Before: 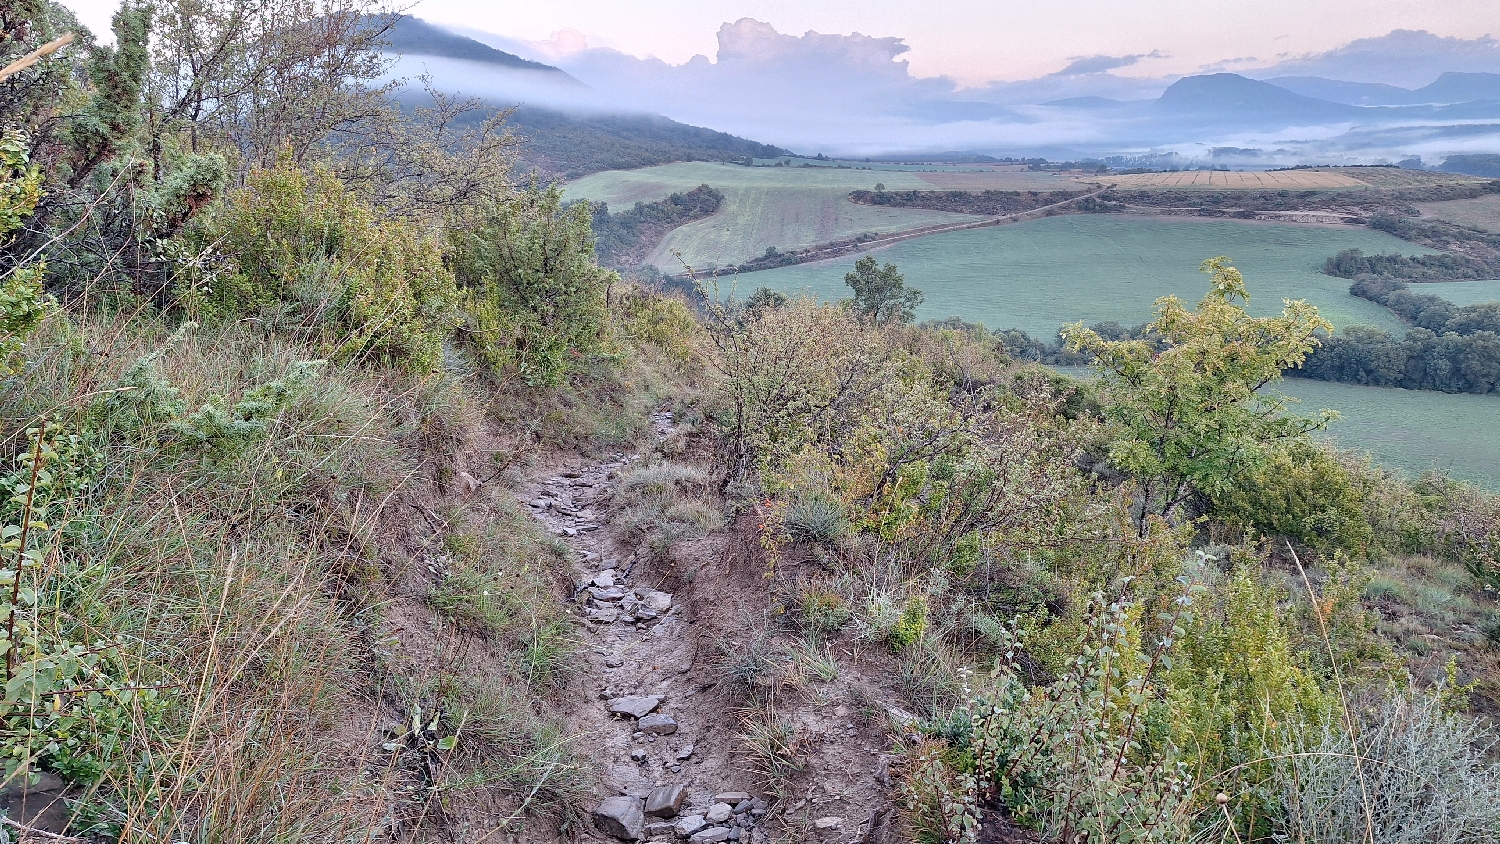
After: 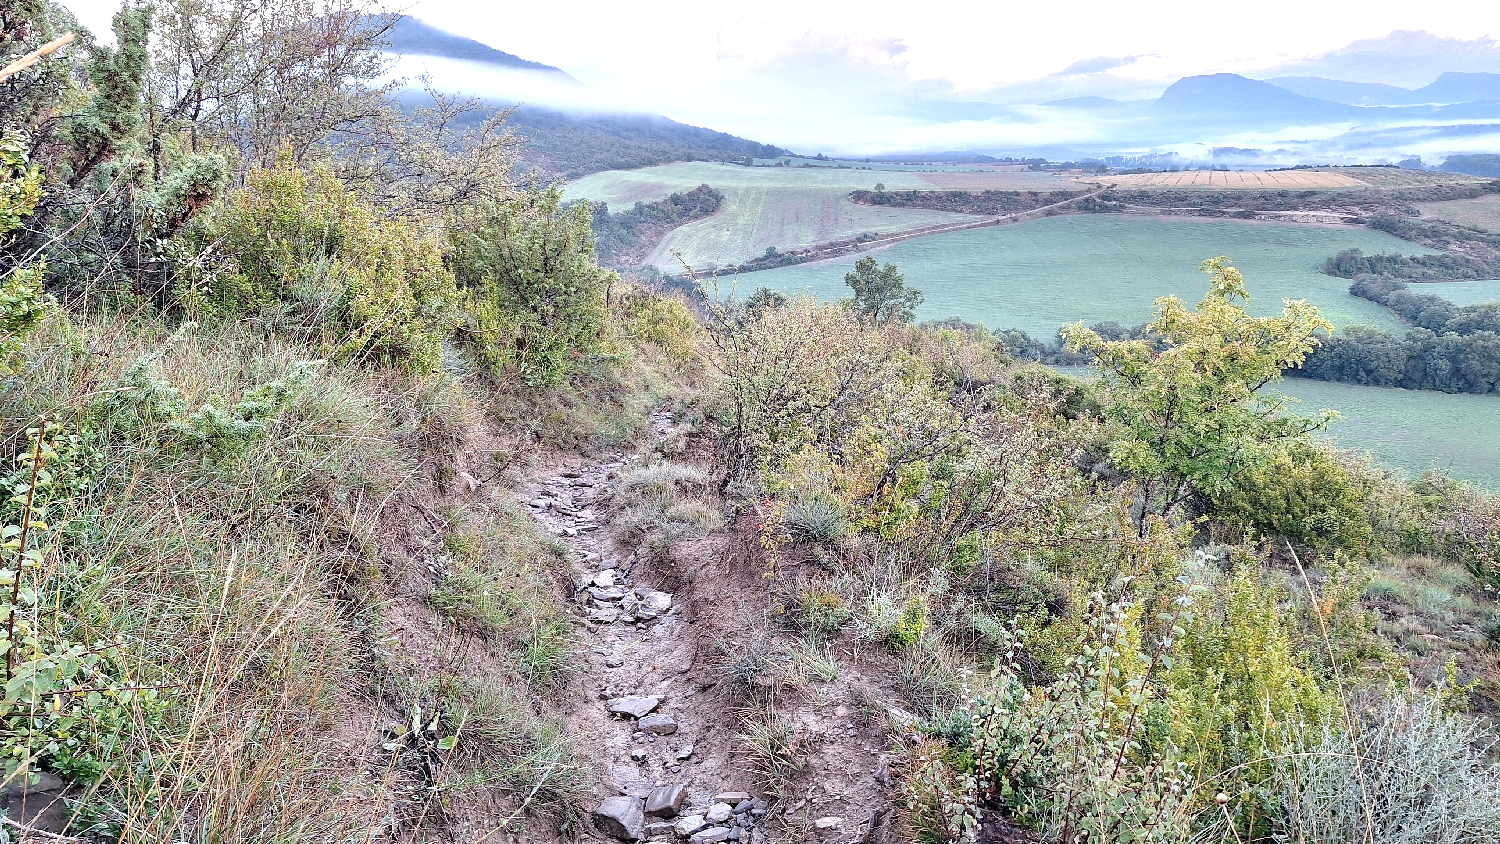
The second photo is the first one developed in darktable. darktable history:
tone equalizer: -8 EV -0.771 EV, -7 EV -0.728 EV, -6 EV -0.565 EV, -5 EV -0.362 EV, -3 EV 0.365 EV, -2 EV 0.6 EV, -1 EV 0.679 EV, +0 EV 0.74 EV, mask exposure compensation -0.506 EV
